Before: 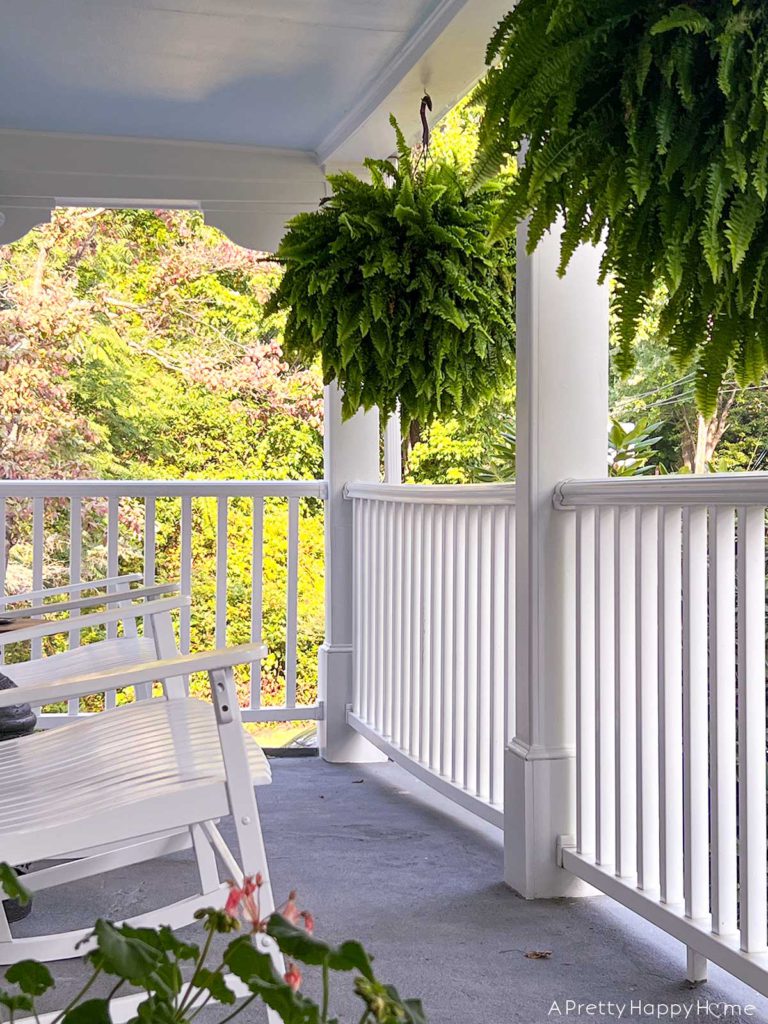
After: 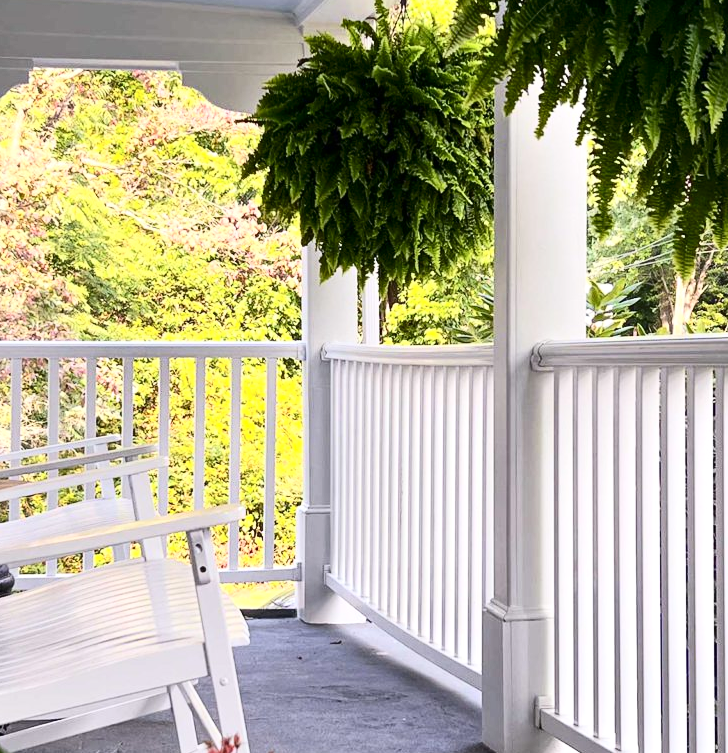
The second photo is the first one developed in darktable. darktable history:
contrast brightness saturation: contrast 0.288
exposure: exposure 0.129 EV, compensate highlight preservation false
crop and rotate: left 2.886%, top 13.6%, right 2.279%, bottom 12.804%
